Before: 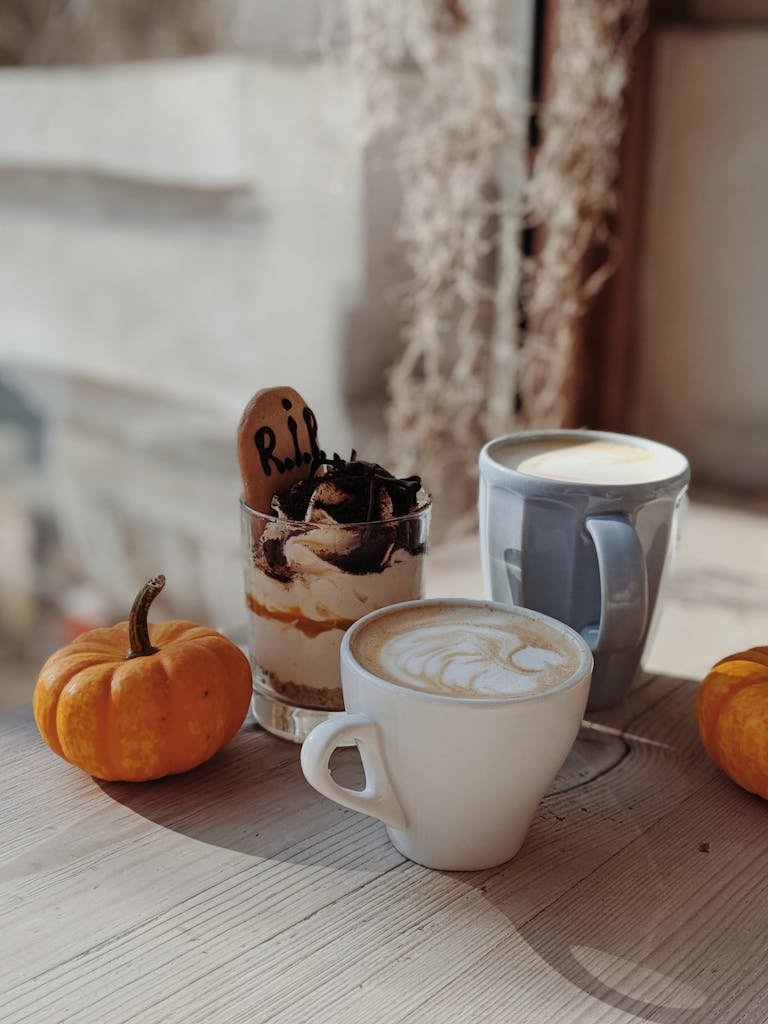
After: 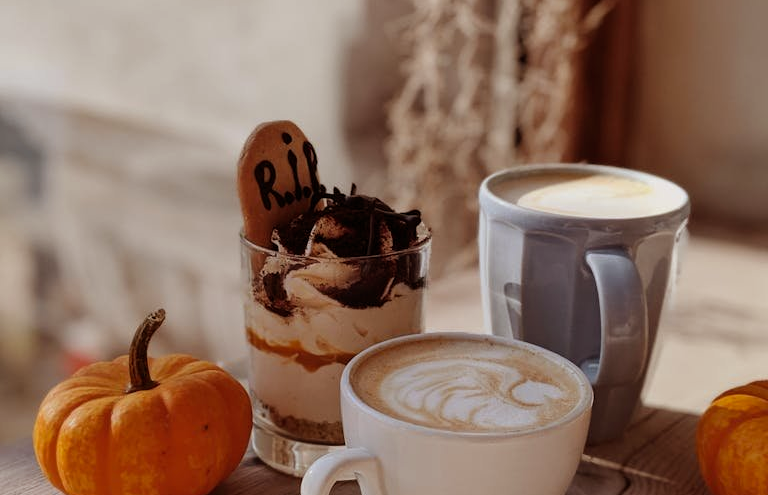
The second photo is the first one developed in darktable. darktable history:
crop and rotate: top 26.056%, bottom 25.543%
rgb levels: mode RGB, independent channels, levels [[0, 0.5, 1], [0, 0.521, 1], [0, 0.536, 1]]
